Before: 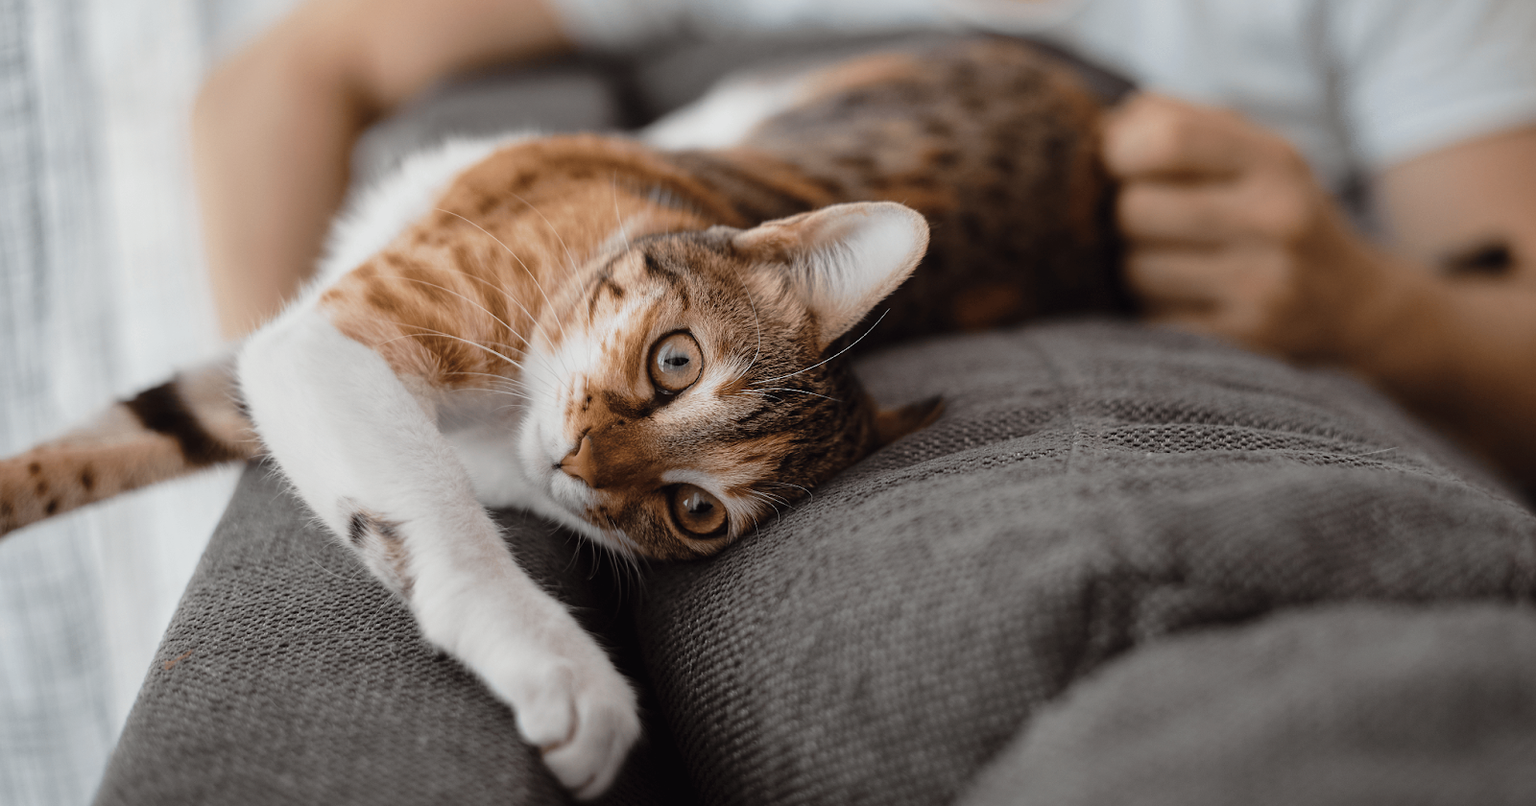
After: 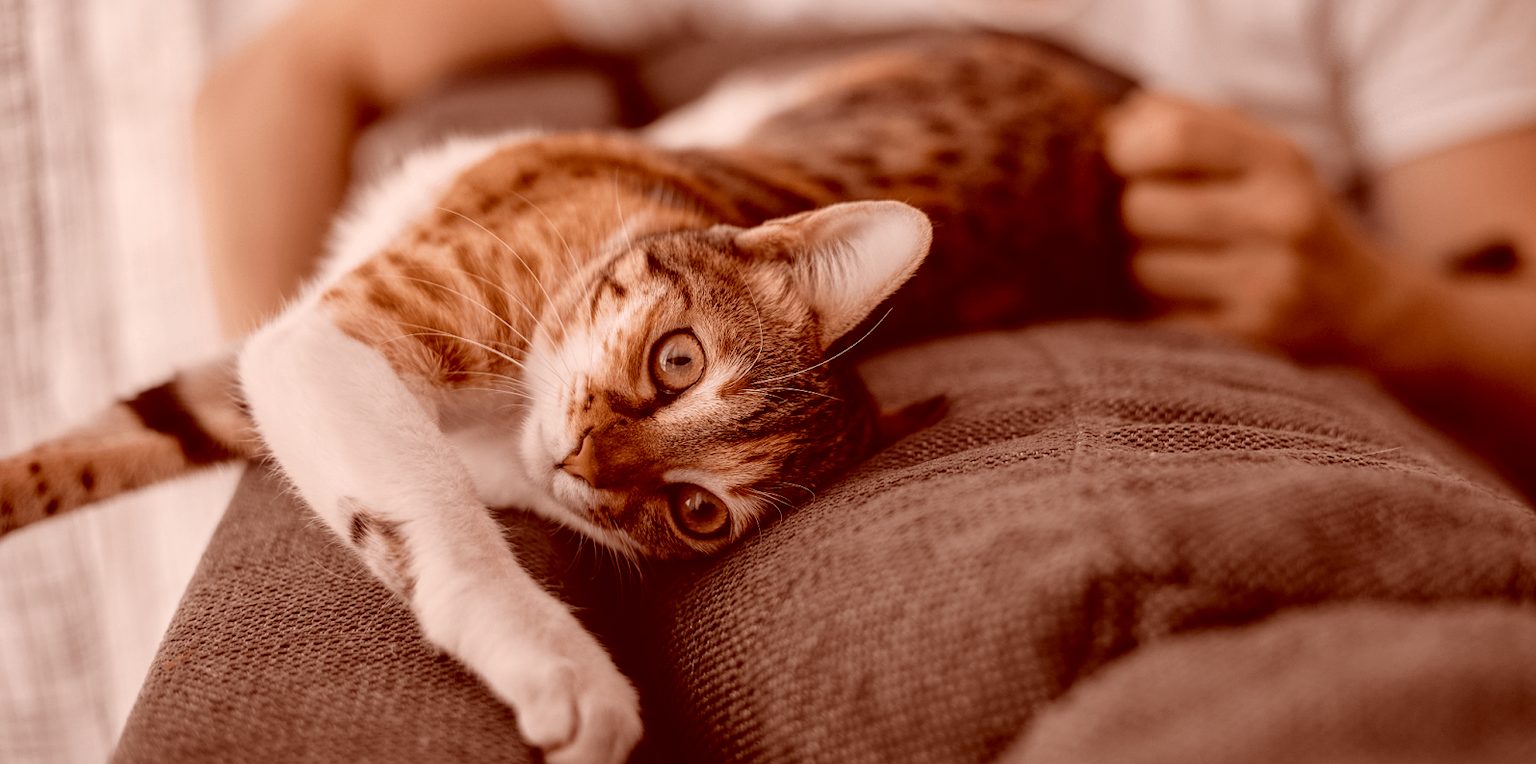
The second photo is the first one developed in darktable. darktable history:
local contrast: on, module defaults
crop: top 0.301%, right 0.264%, bottom 5.072%
color correction: highlights a* 9.18, highlights b* 8.68, shadows a* 39.36, shadows b* 39.42, saturation 0.82
